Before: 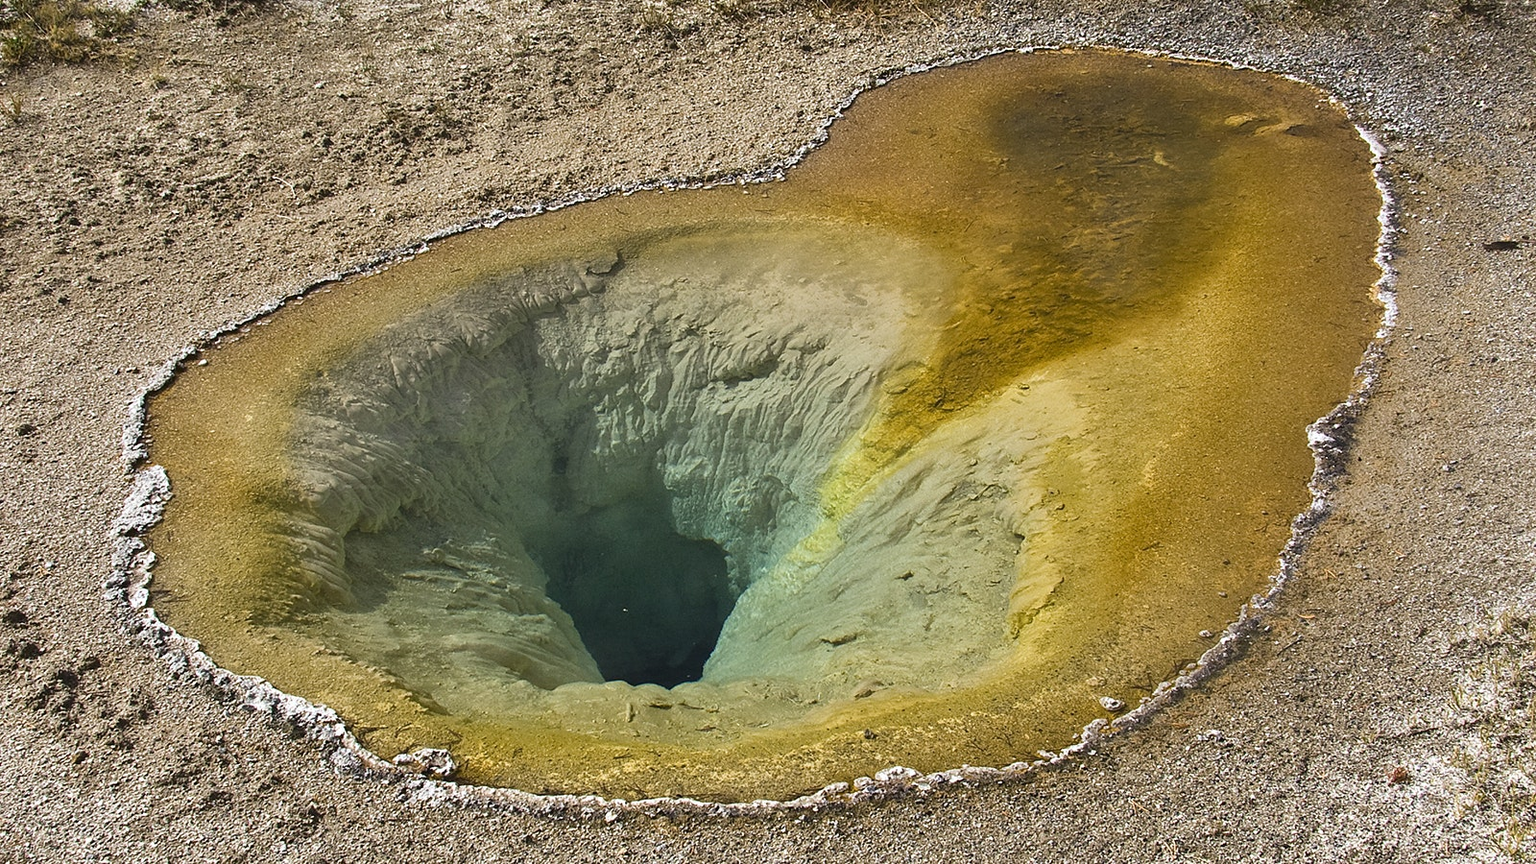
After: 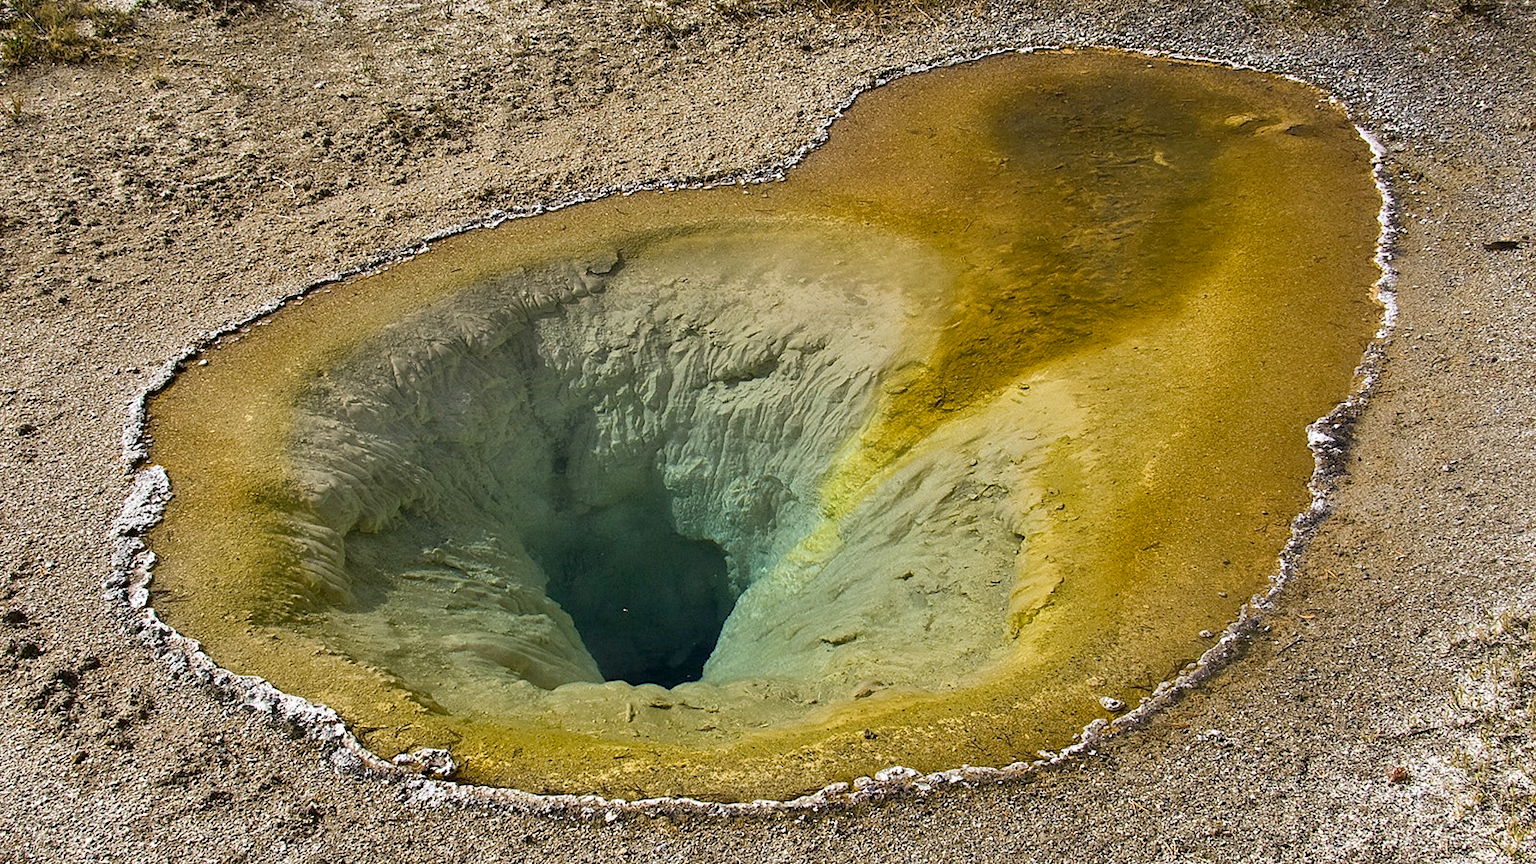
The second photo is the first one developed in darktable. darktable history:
color balance rgb: highlights gain › chroma 0.139%, highlights gain › hue 332.39°, global offset › luminance -0.862%, perceptual saturation grading › global saturation 0.967%, global vibrance 20%
